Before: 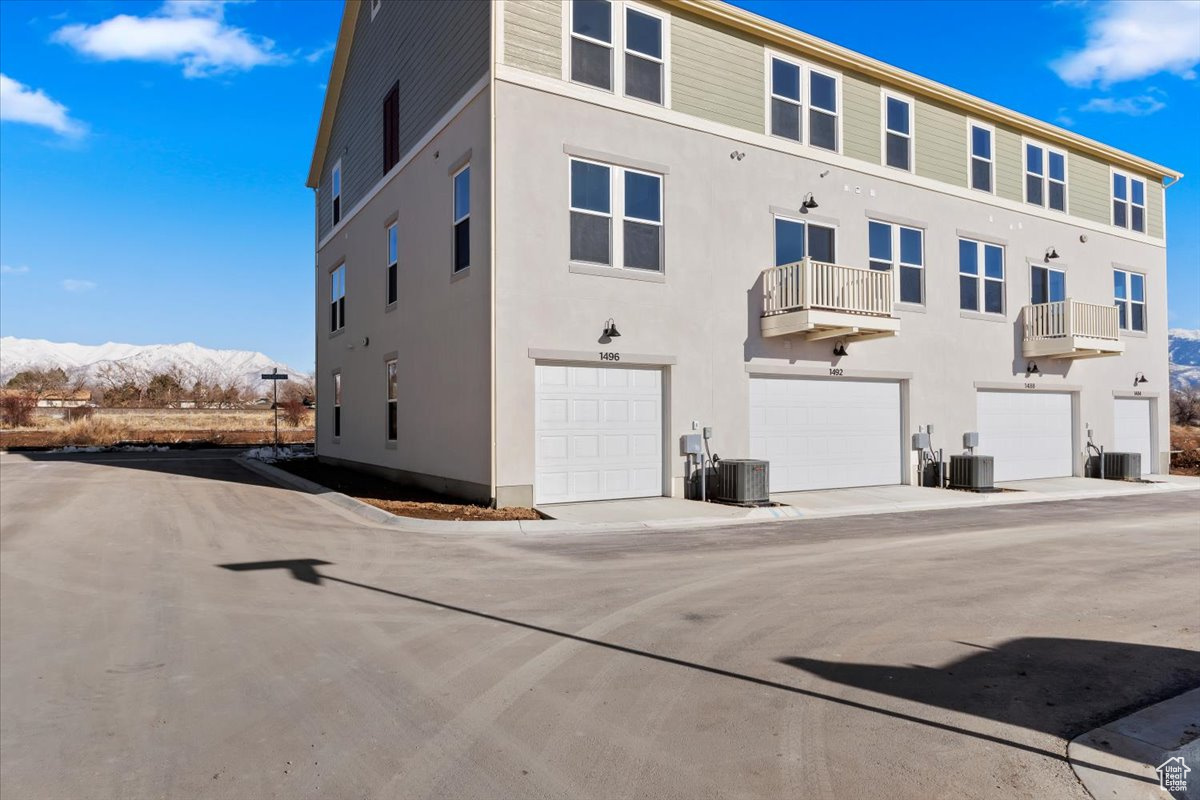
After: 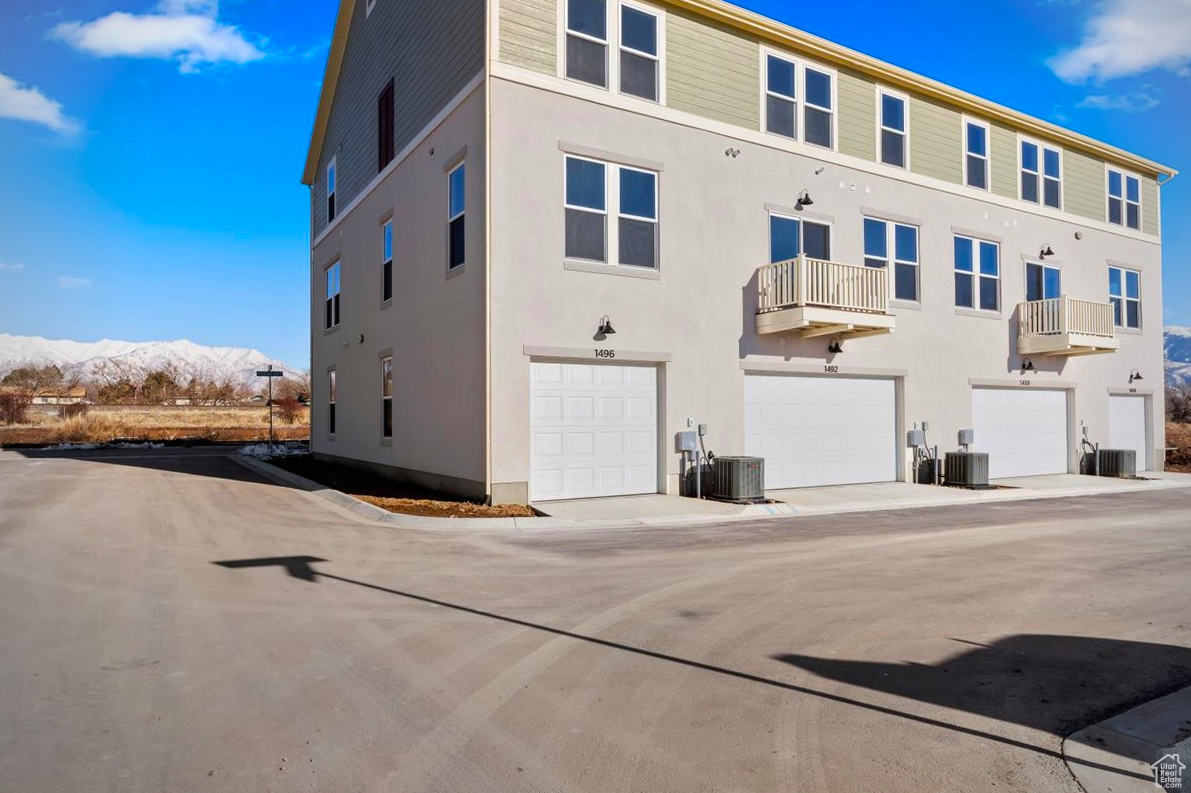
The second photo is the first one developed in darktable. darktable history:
crop: left 0.434%, top 0.485%, right 0.244%, bottom 0.386%
vignetting: on, module defaults
color balance rgb: perceptual saturation grading › global saturation 20%, global vibrance 20%
